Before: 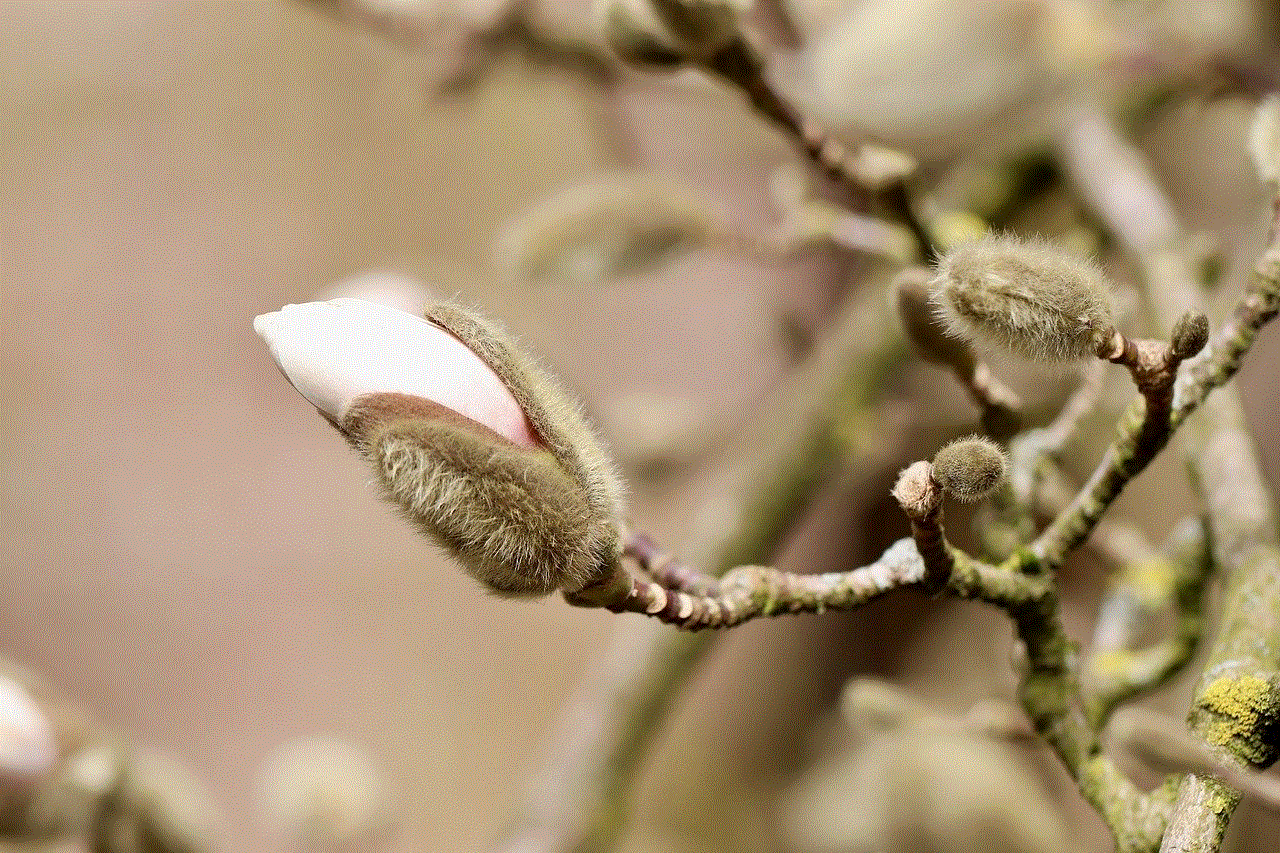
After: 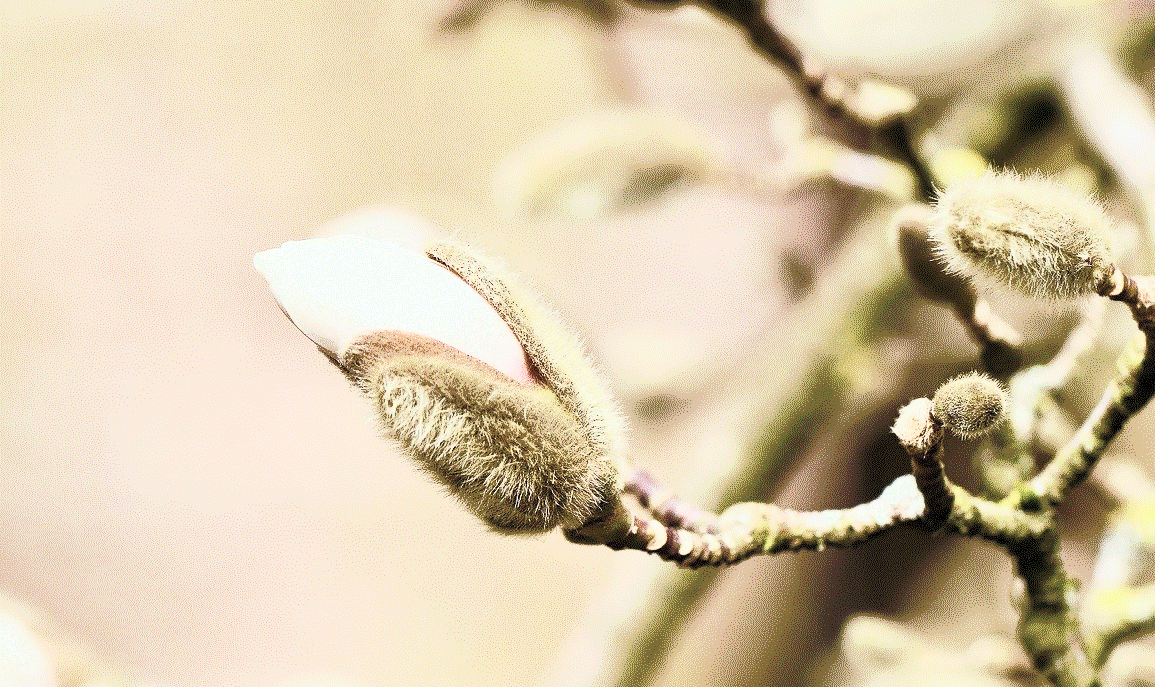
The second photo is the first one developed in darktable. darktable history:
crop: top 7.49%, right 9.717%, bottom 11.943%
white balance: red 0.982, blue 1.018
contrast brightness saturation: contrast 0.57, brightness 0.57, saturation -0.34
color balance rgb: linear chroma grading › global chroma 18.9%, perceptual saturation grading › global saturation 20%, perceptual saturation grading › highlights -25%, perceptual saturation grading › shadows 50%, global vibrance 18.93%
